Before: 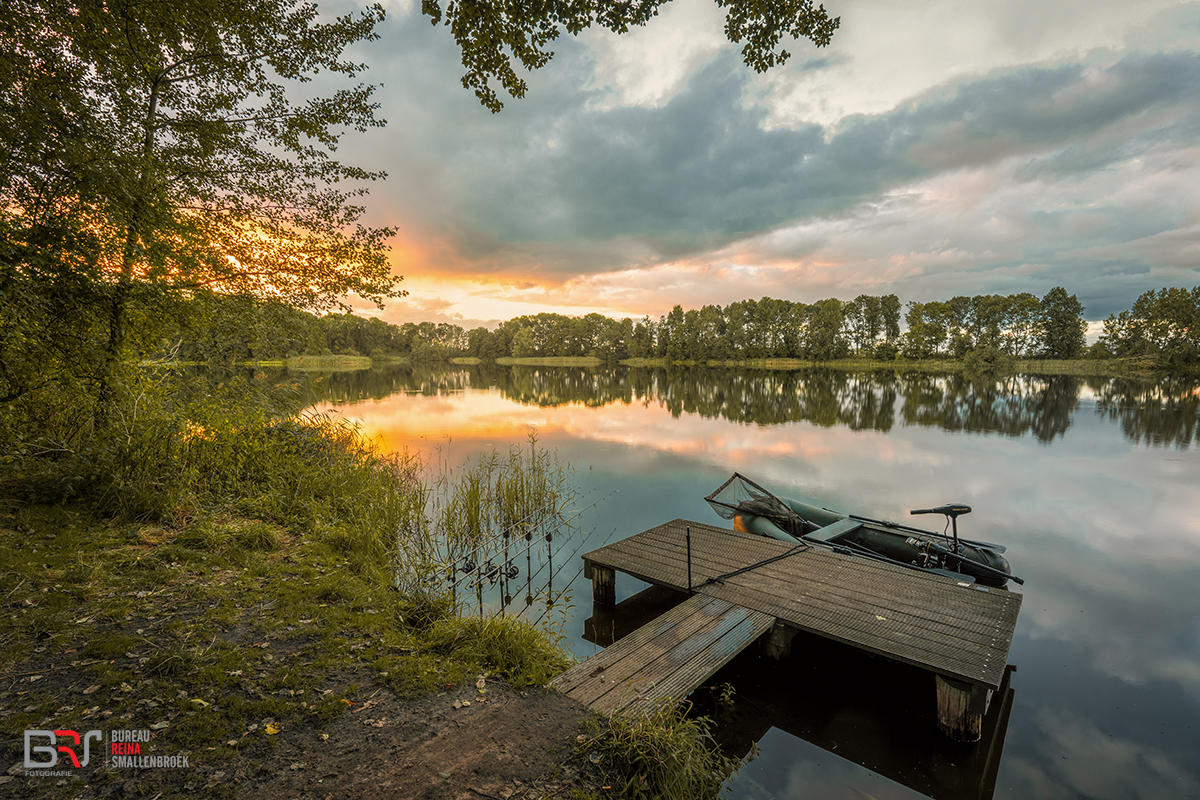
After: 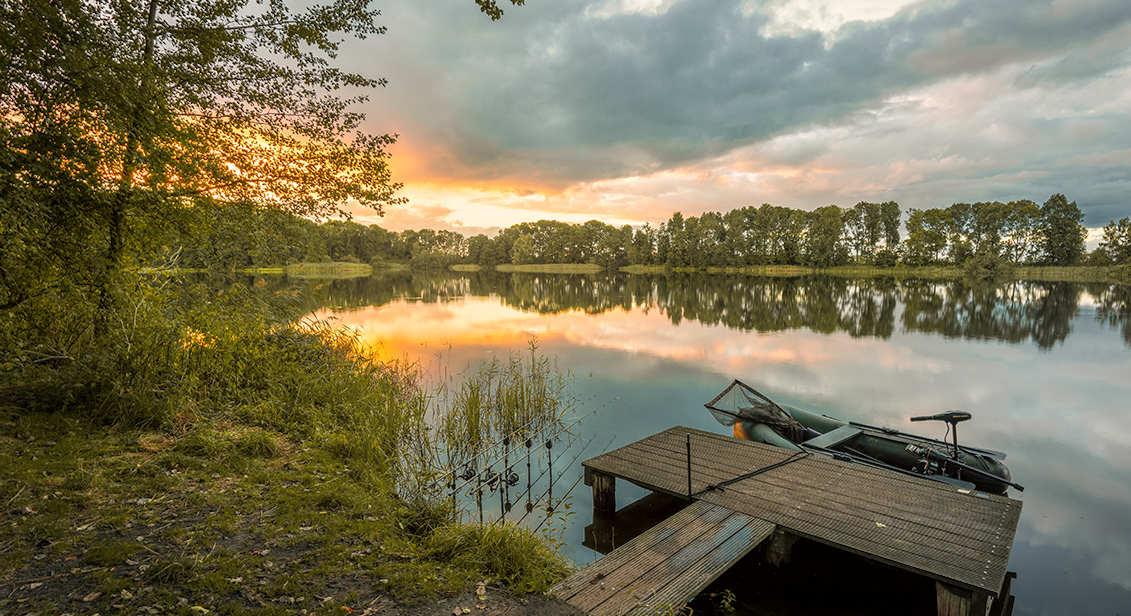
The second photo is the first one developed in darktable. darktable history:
exposure: exposure 0.128 EV, compensate highlight preservation false
crop and rotate: angle 0.03°, top 11.643%, right 5.651%, bottom 11.189%
